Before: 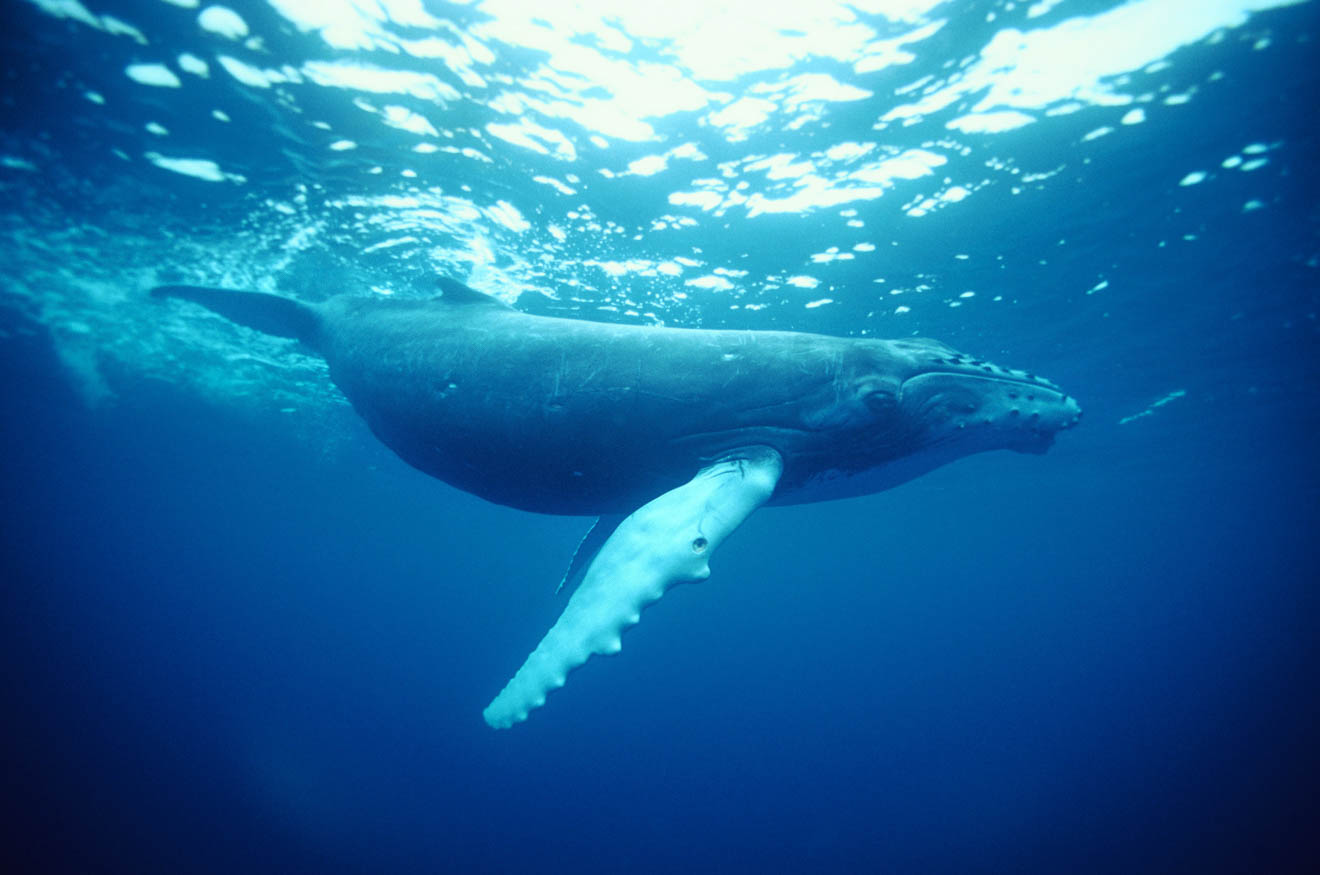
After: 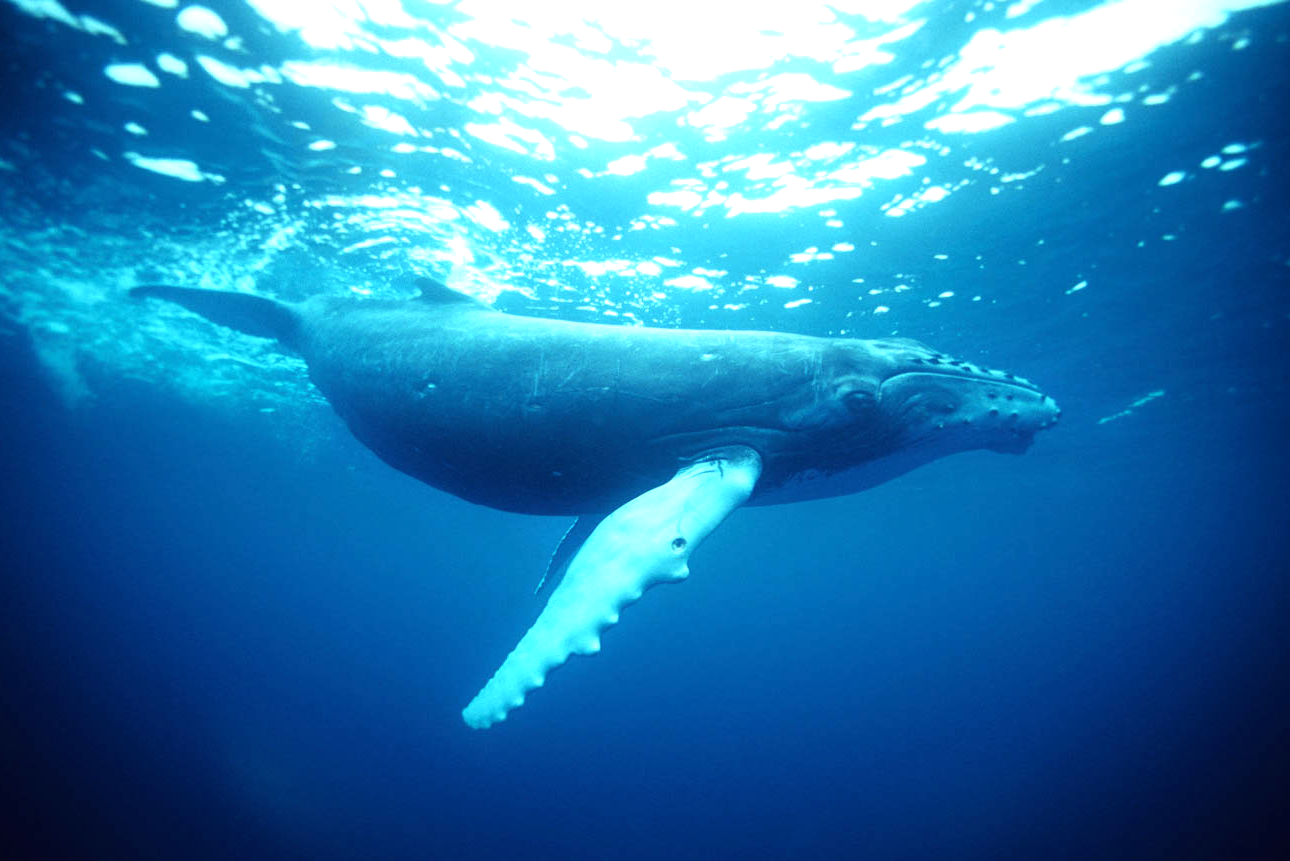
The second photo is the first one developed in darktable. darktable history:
tone equalizer: -8 EV -0.778 EV, -7 EV -0.72 EV, -6 EV -0.631 EV, -5 EV -0.365 EV, -3 EV 0.376 EV, -2 EV 0.6 EV, -1 EV 0.679 EV, +0 EV 0.731 EV, edges refinement/feathering 500, mask exposure compensation -1.57 EV, preserve details guided filter
crop and rotate: left 1.735%, right 0.519%, bottom 1.505%
